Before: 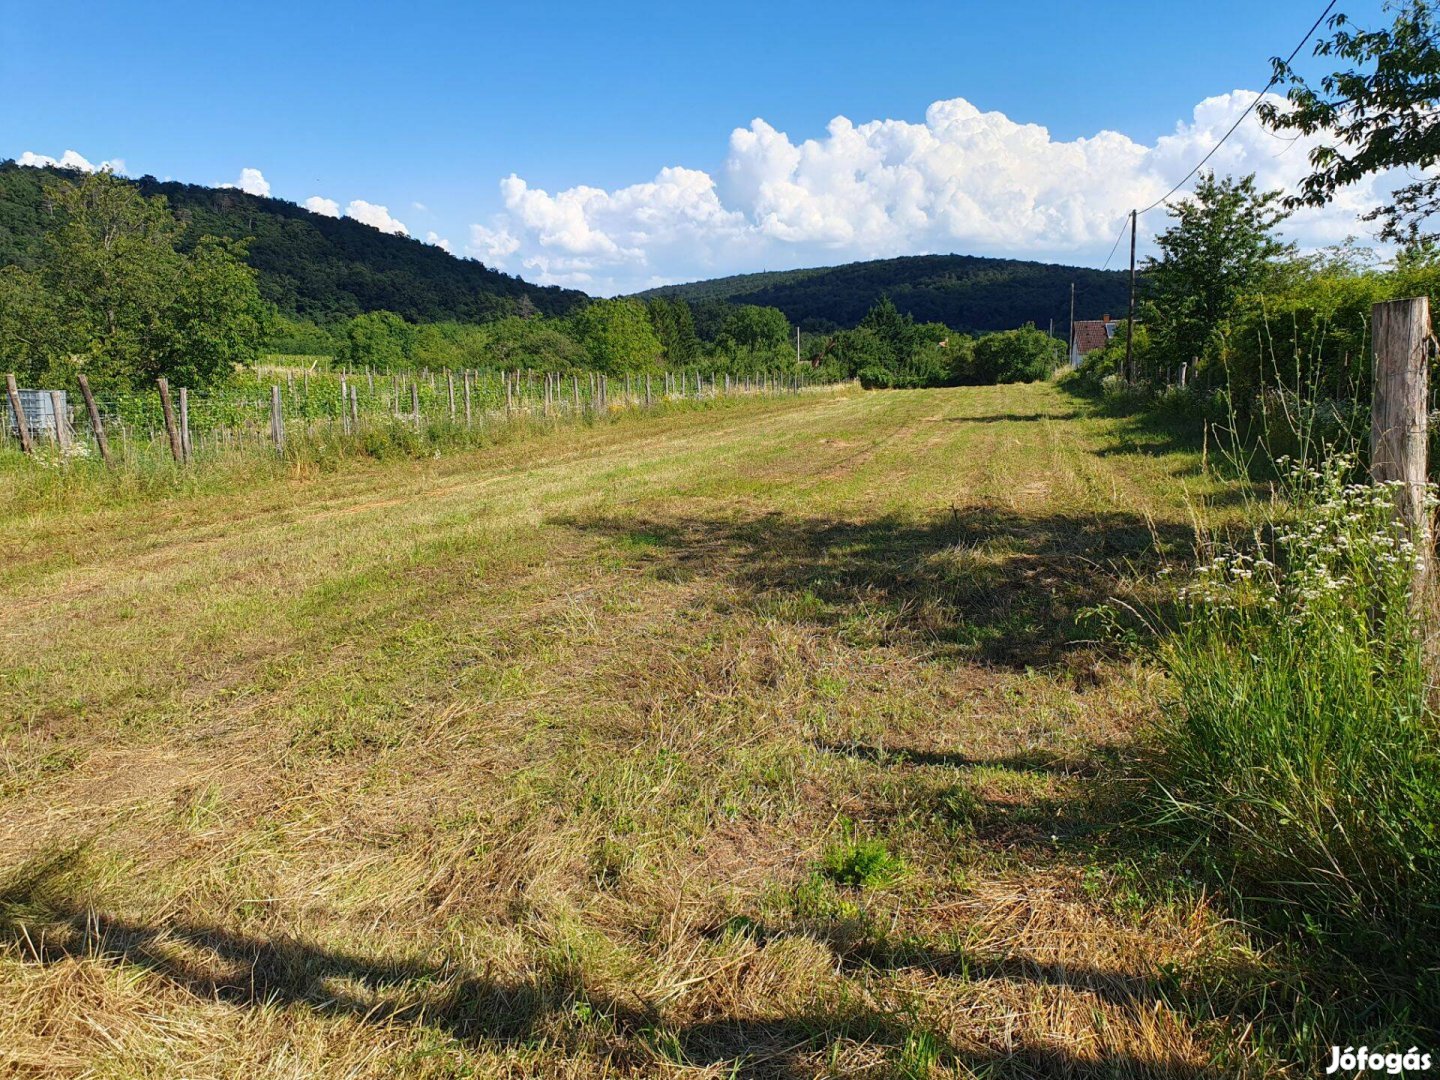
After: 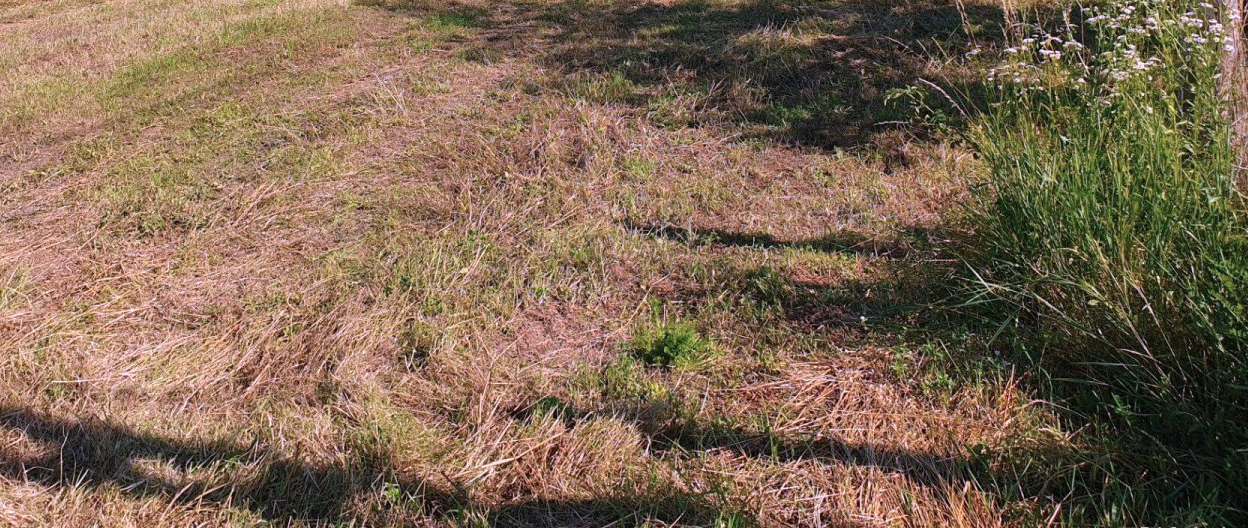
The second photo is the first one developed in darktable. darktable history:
crop and rotate: left 13.306%, top 48.129%, bottom 2.928%
color correction: highlights a* 15.03, highlights b* -25.07
